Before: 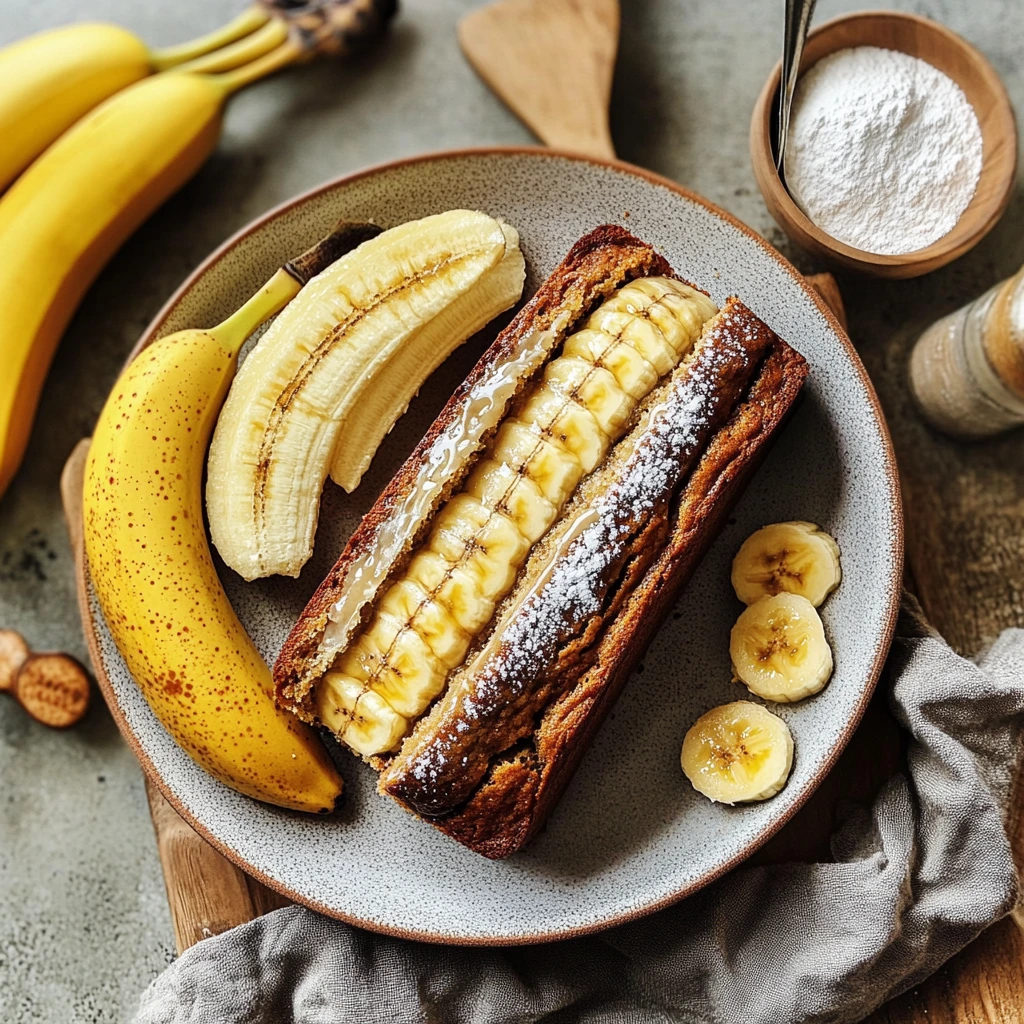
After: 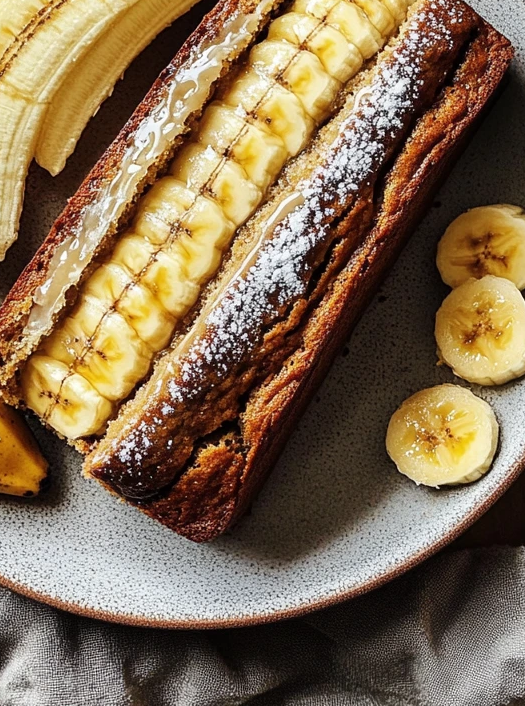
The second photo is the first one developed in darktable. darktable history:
crop and rotate: left 28.861%, top 31.01%, right 19.856%
